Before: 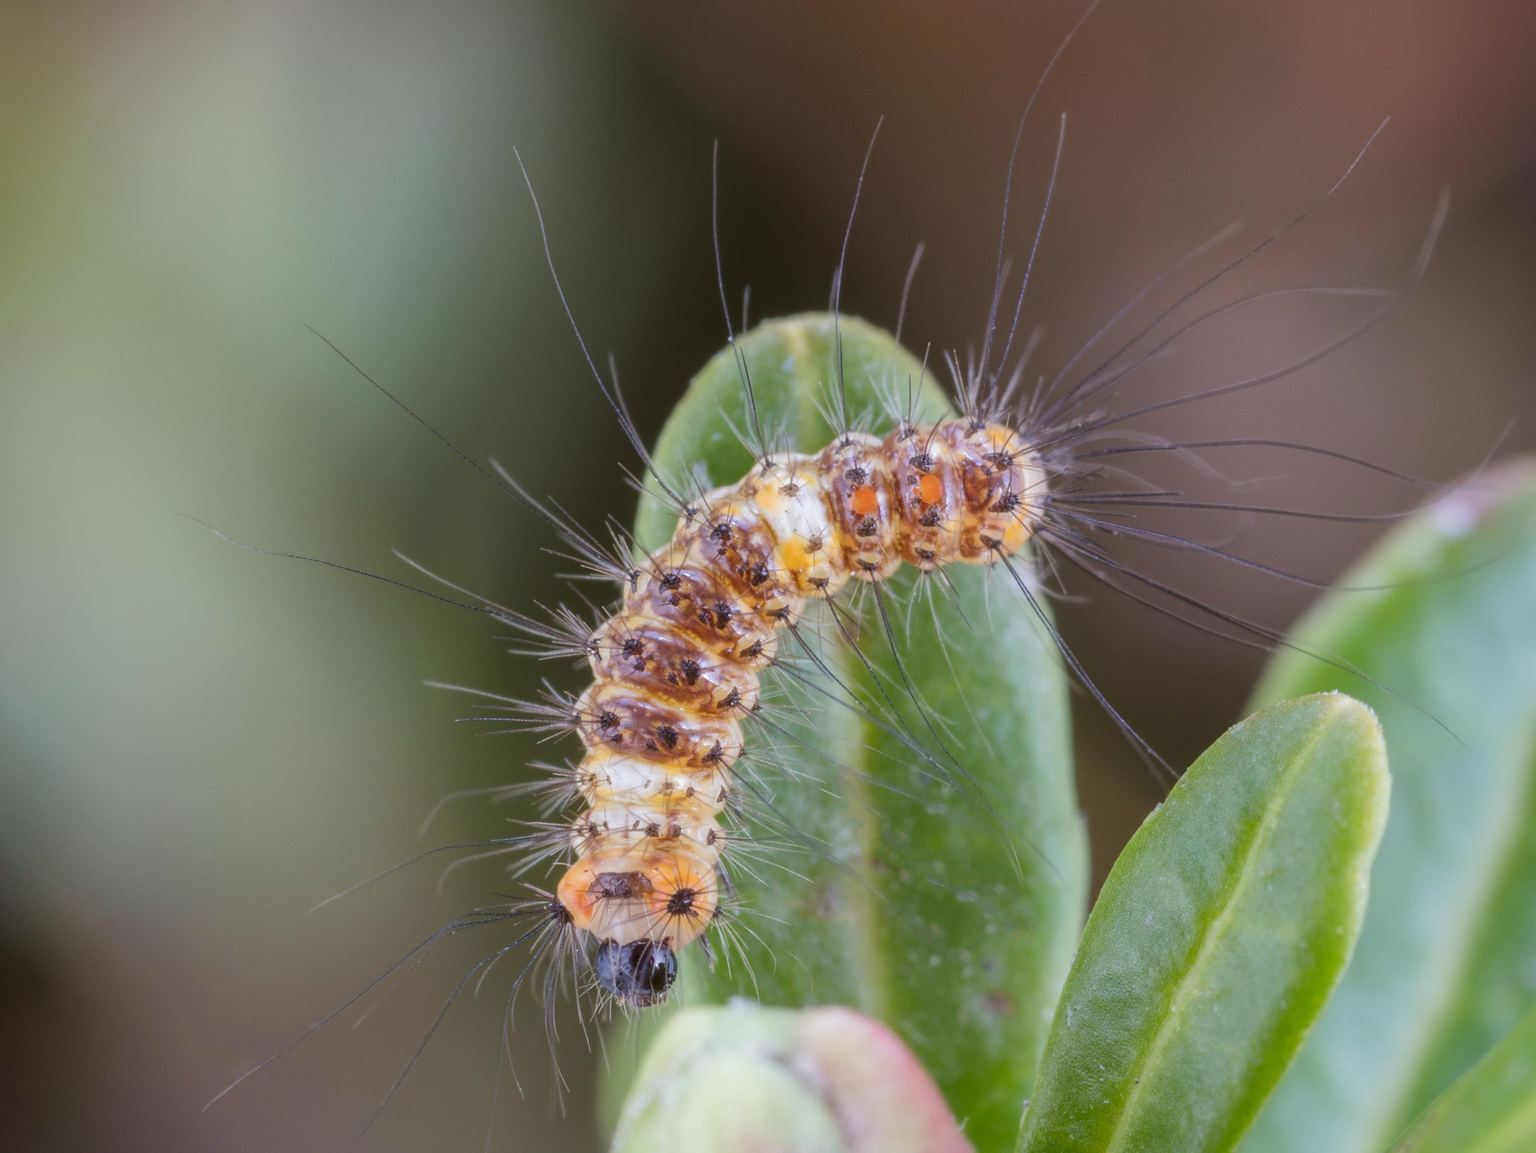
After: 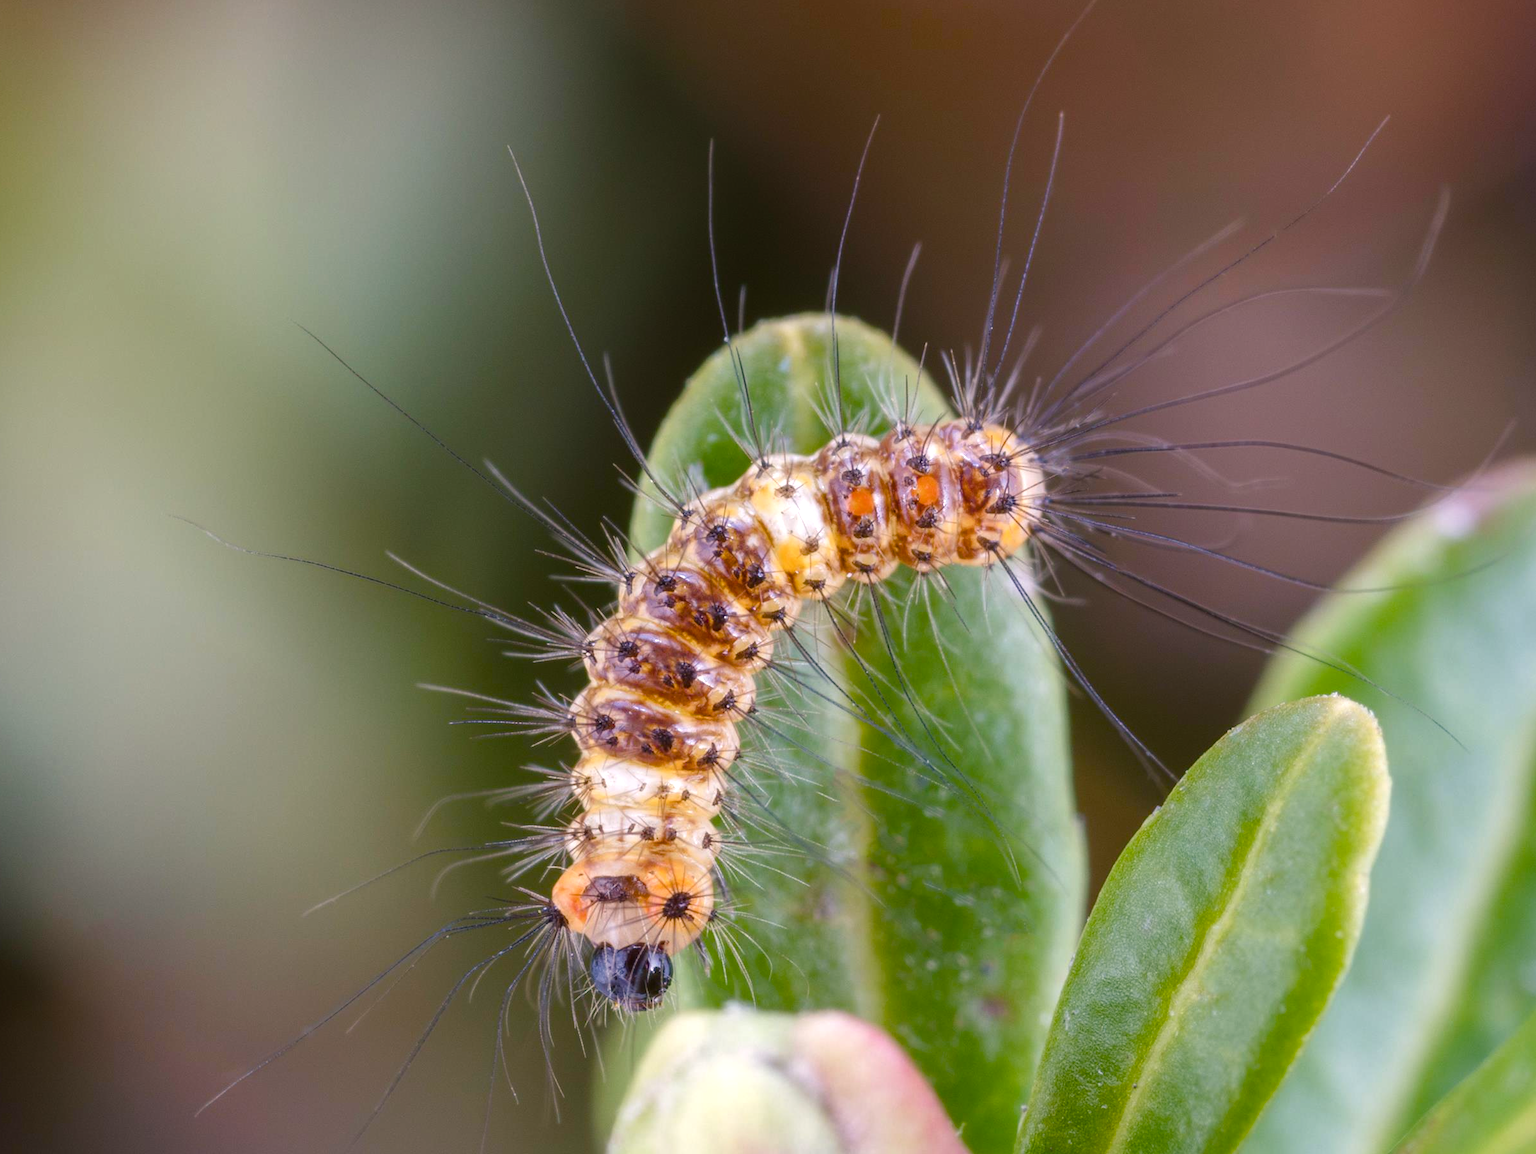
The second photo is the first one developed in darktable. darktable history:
crop and rotate: left 0.614%, top 0.179%, bottom 0.309%
color balance rgb: shadows lift › chroma 1%, shadows lift › hue 217.2°, power › hue 310.8°, highlights gain › chroma 2%, highlights gain › hue 44.4°, global offset › luminance 0.25%, global offset › hue 171.6°, perceptual saturation grading › global saturation 14.09%, perceptual saturation grading › highlights -30%, perceptual saturation grading › shadows 50.67%, global vibrance 25%, contrast 20%
